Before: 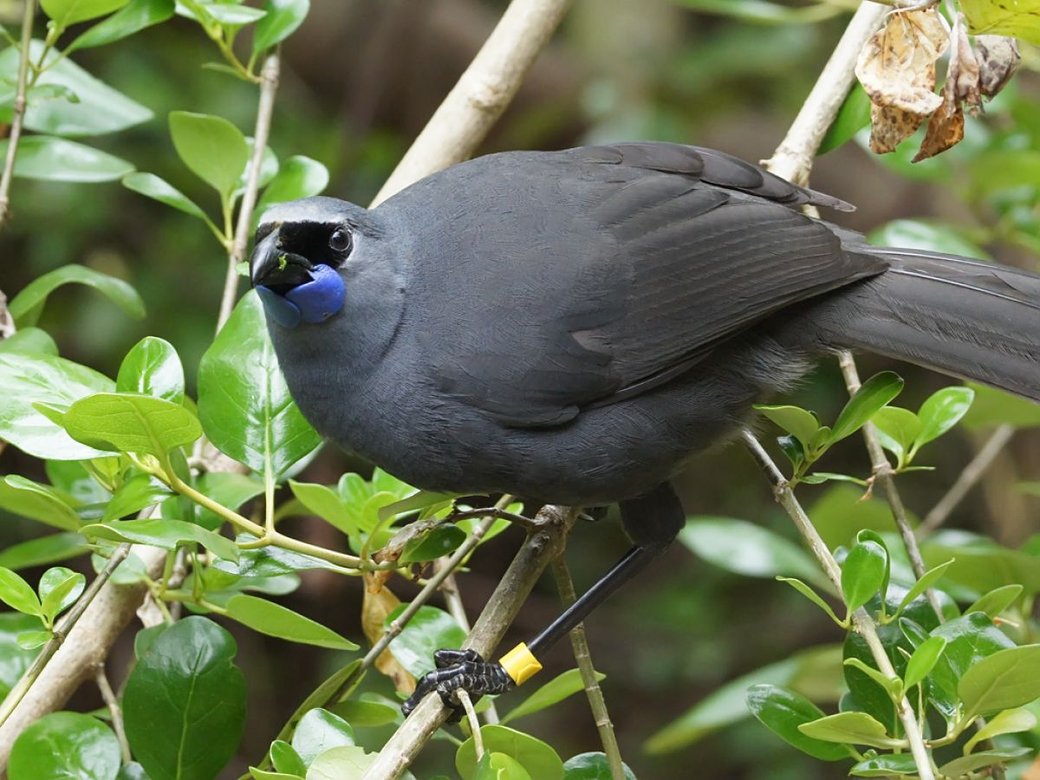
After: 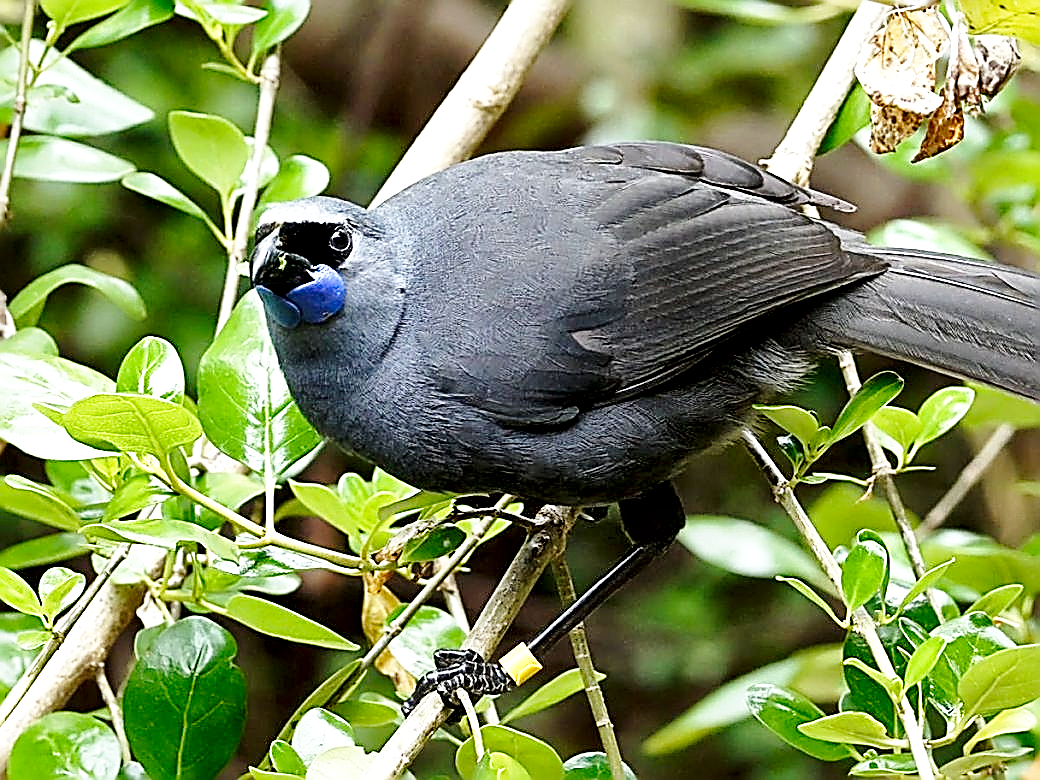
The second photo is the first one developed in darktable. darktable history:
base curve: curves: ch0 [(0, 0) (0.028, 0.03) (0.121, 0.232) (0.46, 0.748) (0.859, 0.968) (1, 1)], preserve colors none
exposure: black level correction 0.01, exposure 0.014 EV, compensate highlight preservation false
local contrast: mode bilateral grid, contrast 20, coarseness 50, detail 179%, midtone range 0.2
sharpen: amount 2
